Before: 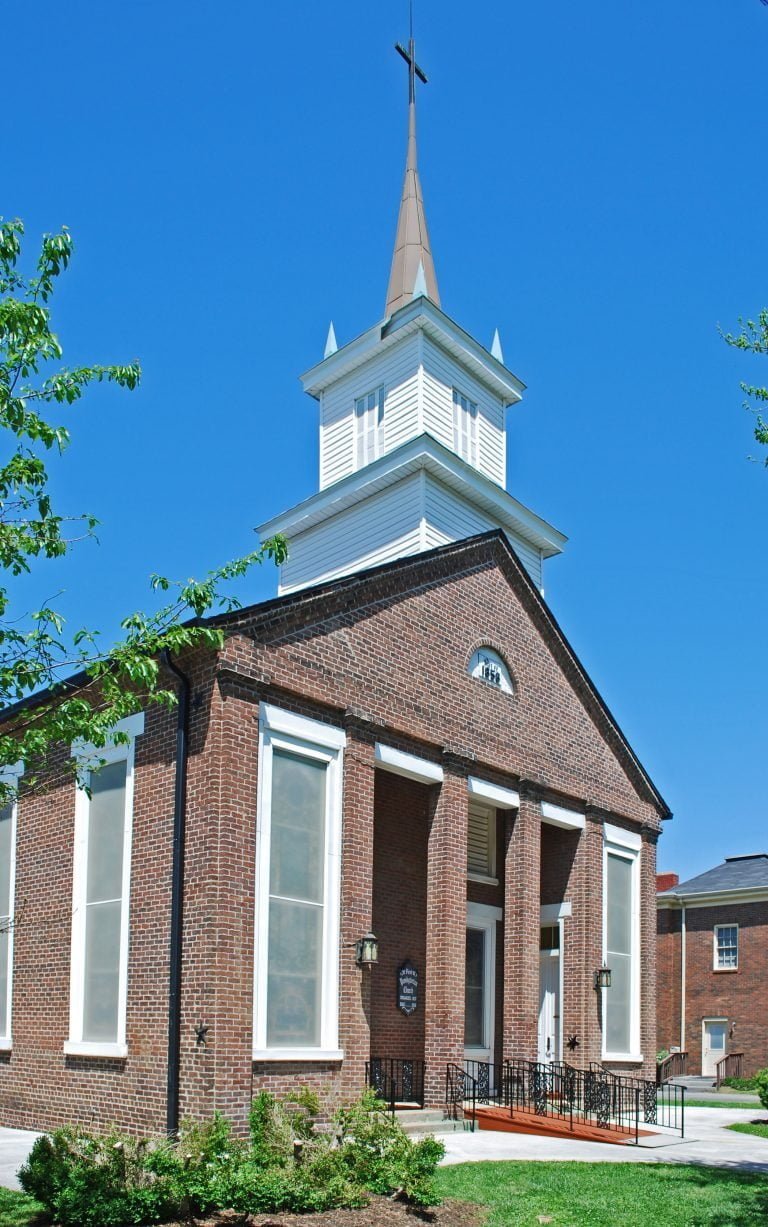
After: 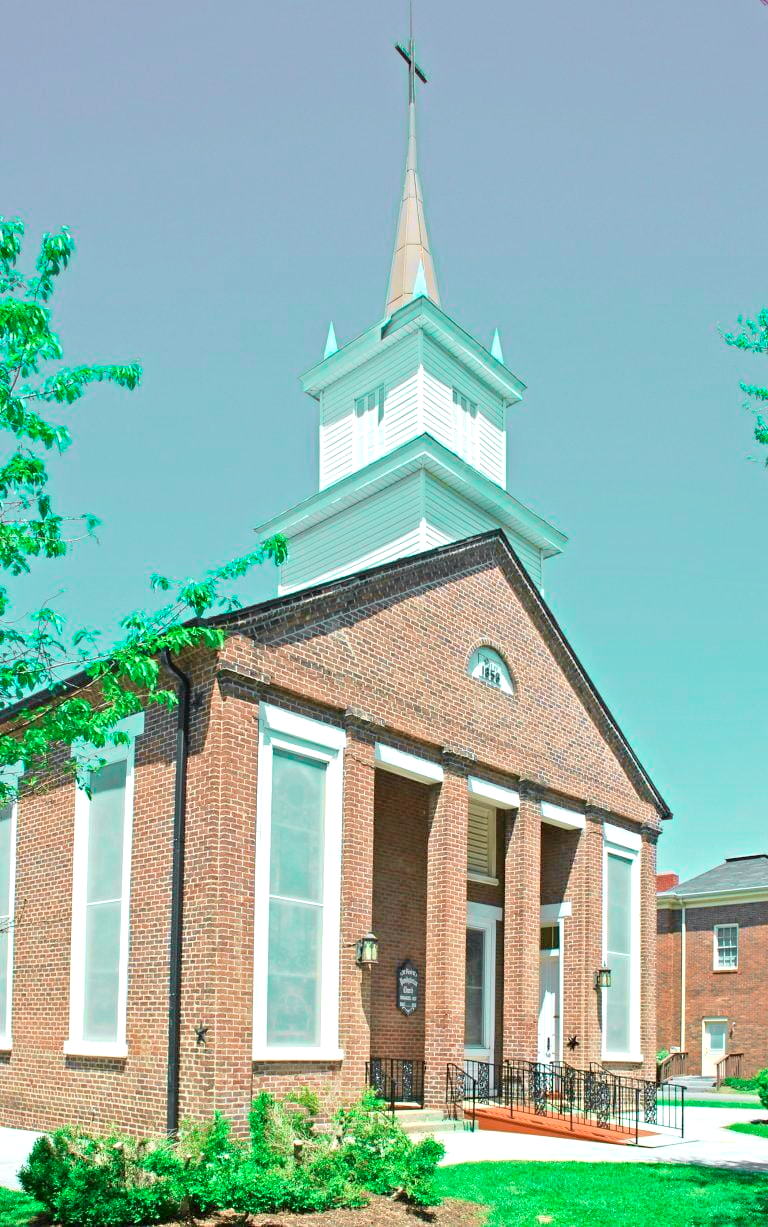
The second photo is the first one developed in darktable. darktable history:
tone curve: curves: ch0 [(0, 0) (0.402, 0.473) (0.673, 0.68) (0.899, 0.832) (0.999, 0.903)]; ch1 [(0, 0) (0.379, 0.262) (0.464, 0.425) (0.498, 0.49) (0.507, 0.5) (0.53, 0.532) (0.582, 0.583) (0.68, 0.672) (0.791, 0.748) (1, 0.896)]; ch2 [(0, 0) (0.199, 0.414) (0.438, 0.49) (0.496, 0.501) (0.515, 0.546) (0.577, 0.605) (0.632, 0.649) (0.717, 0.727) (0.845, 0.855) (0.998, 0.977)], color space Lab, independent channels, preserve colors none
exposure: black level correction 0.001, exposure 1.117 EV, compensate highlight preservation false
